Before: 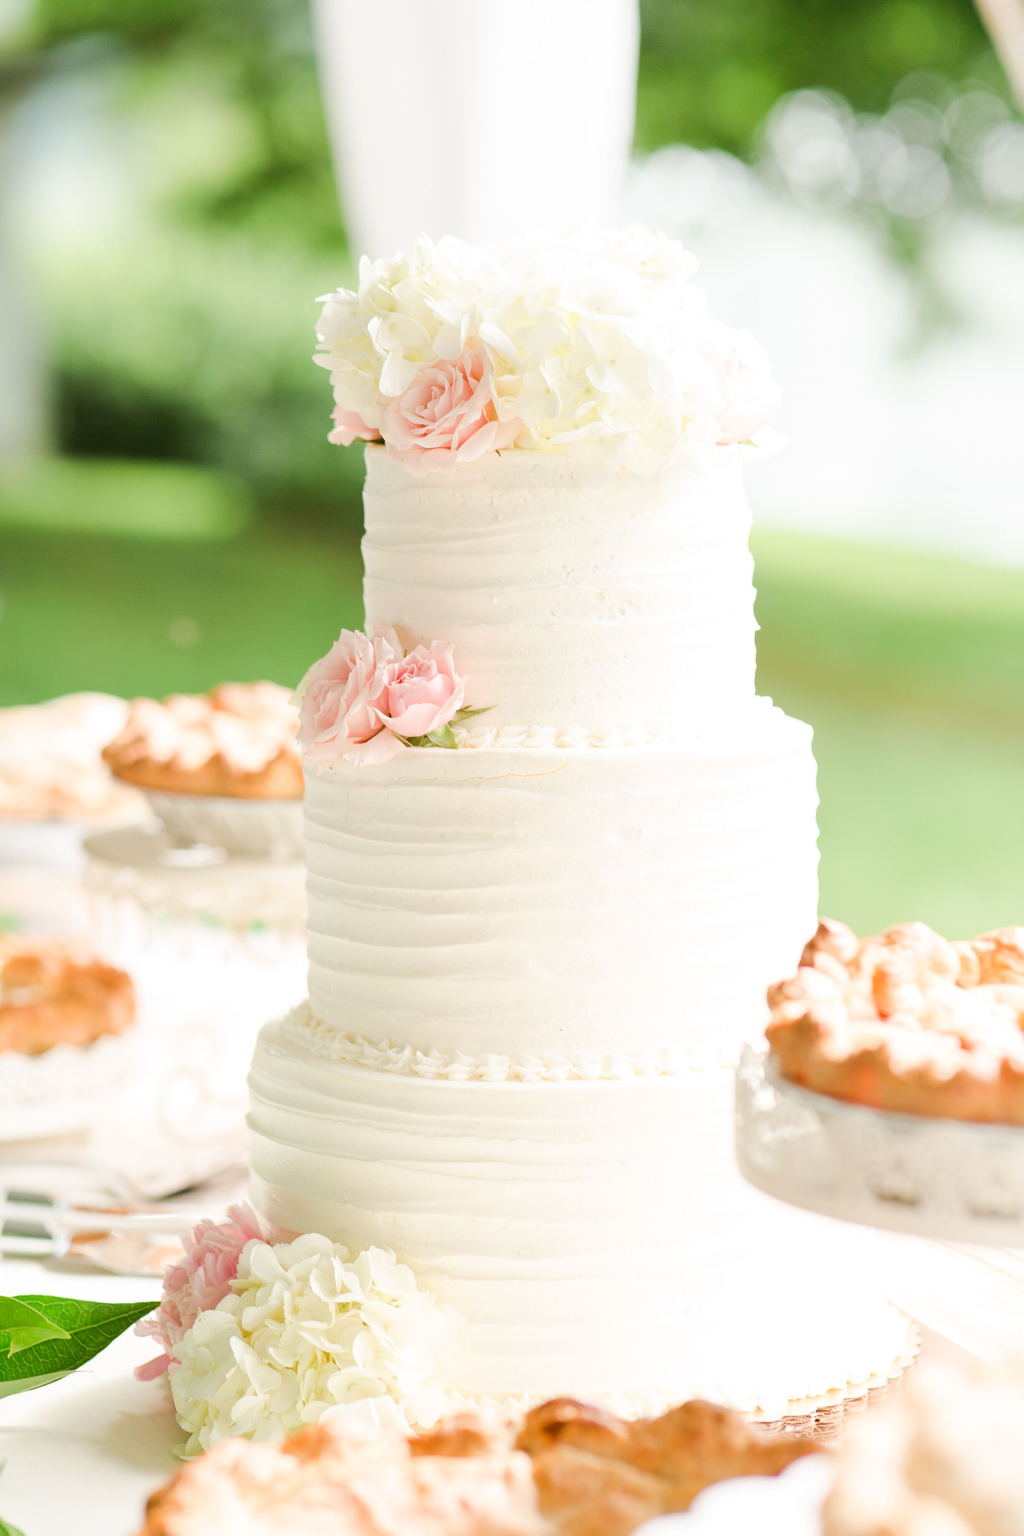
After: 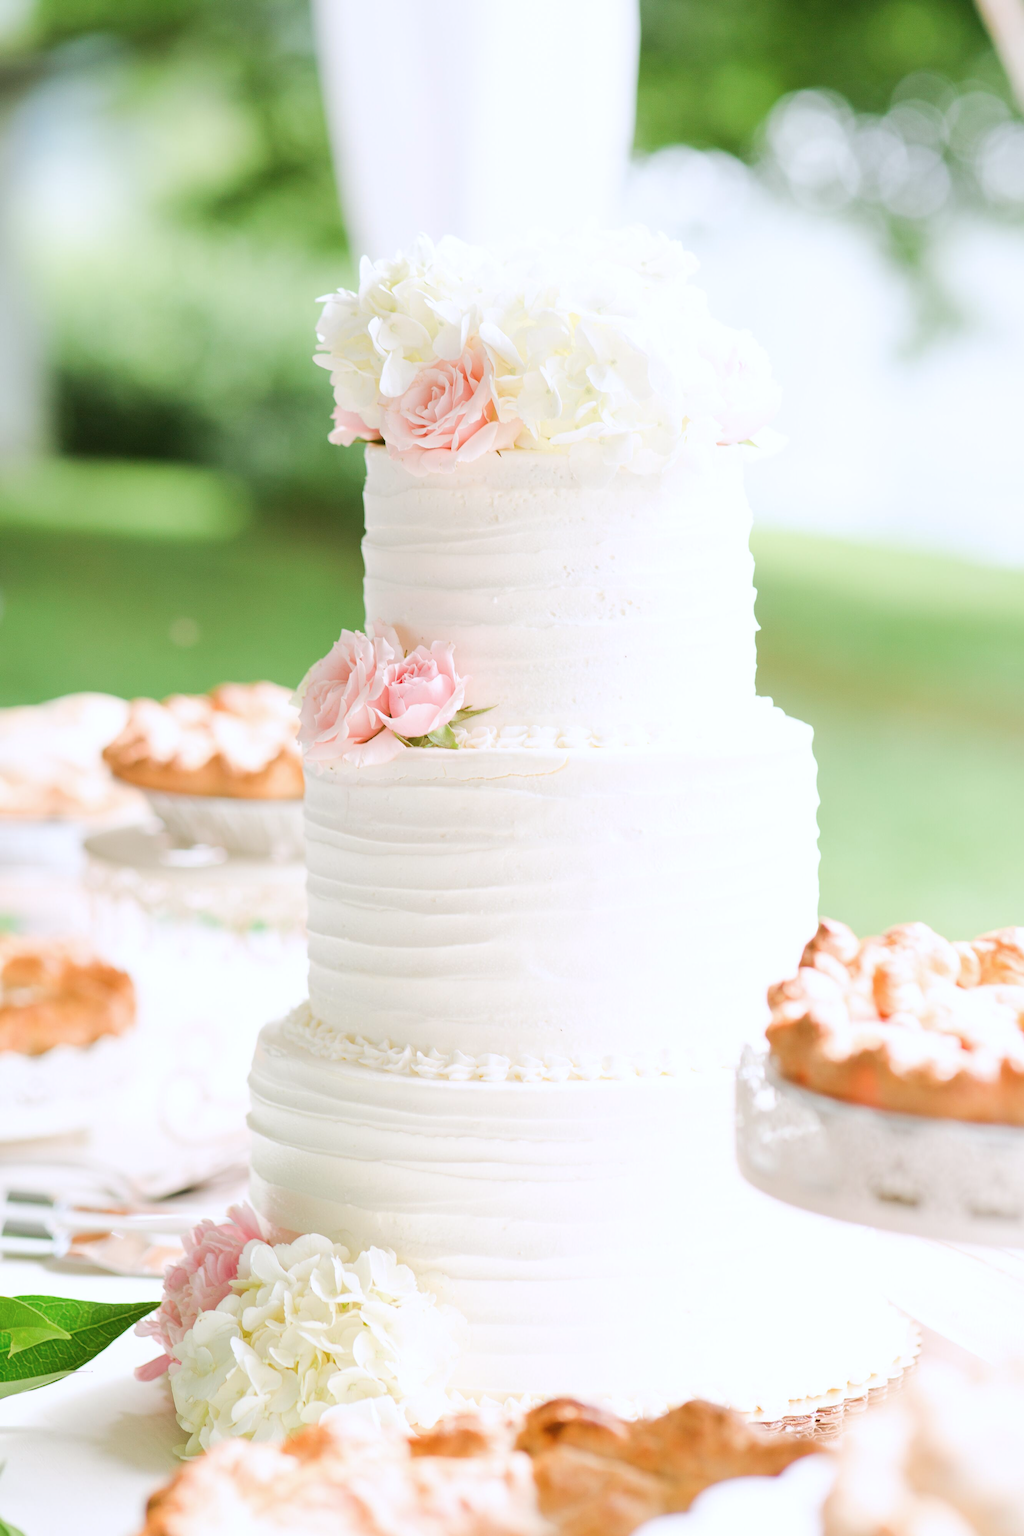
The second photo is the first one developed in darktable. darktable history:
color calibration: gray › normalize channels true, illuminant as shot in camera, x 0.358, y 0.373, temperature 4628.91 K, gamut compression 0.021
